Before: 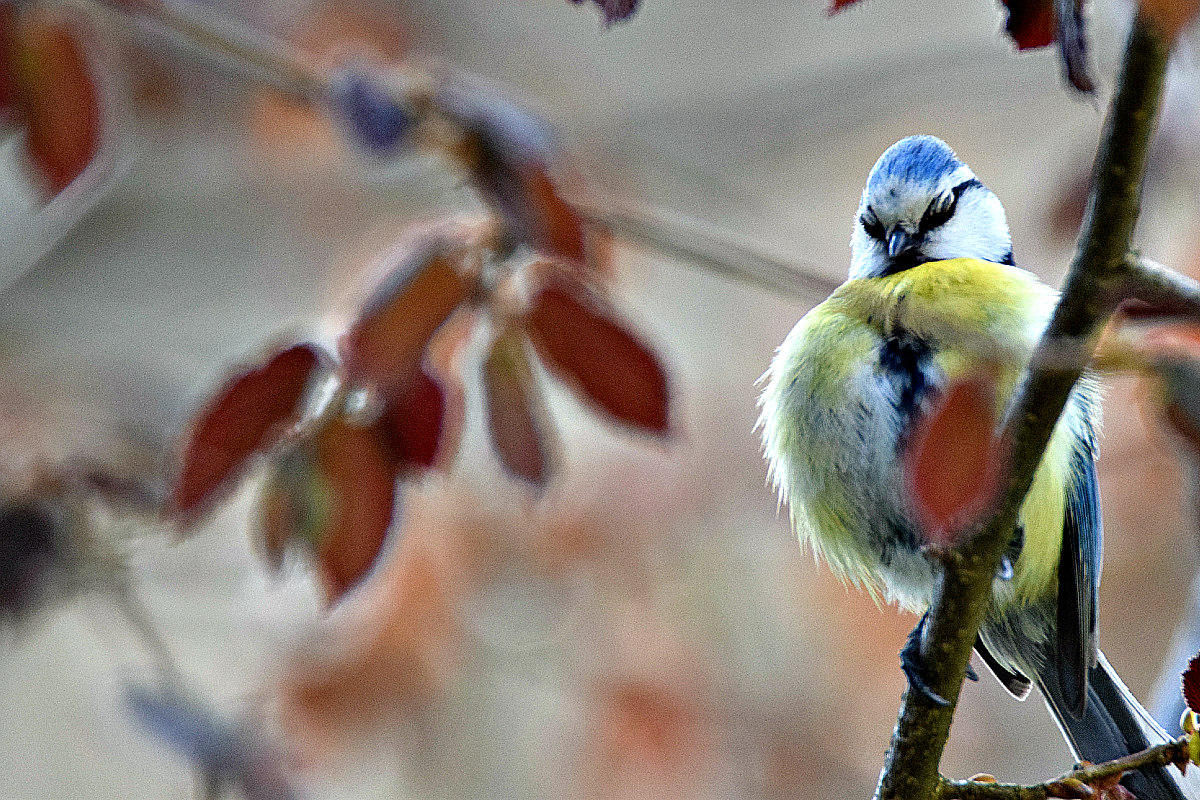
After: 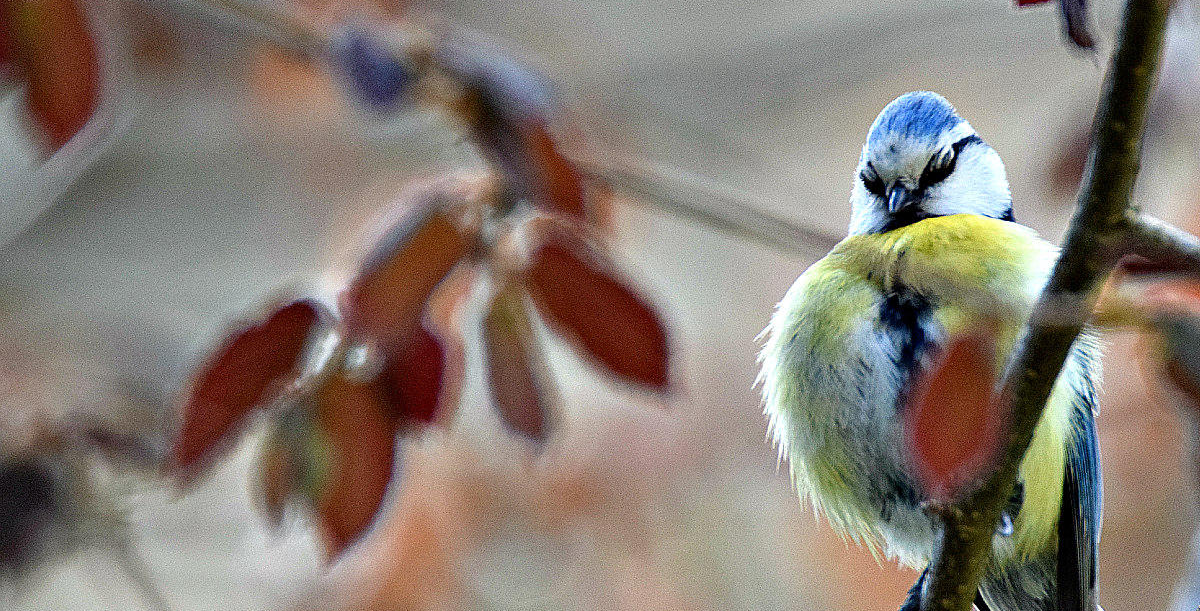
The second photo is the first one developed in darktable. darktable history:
crop: top 5.614%, bottom 18.003%
